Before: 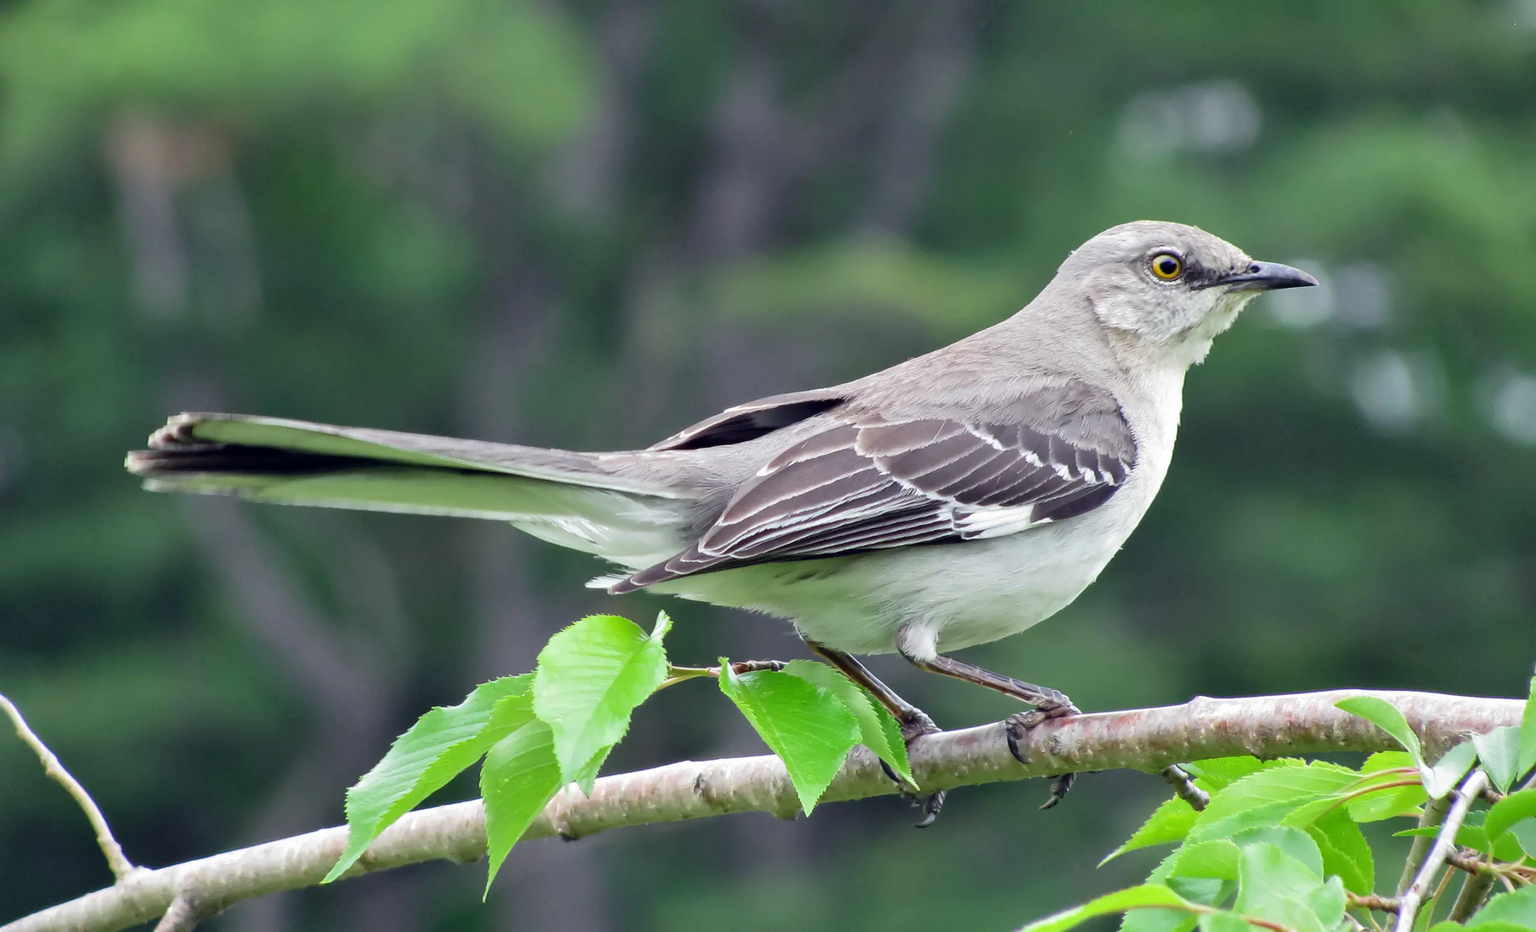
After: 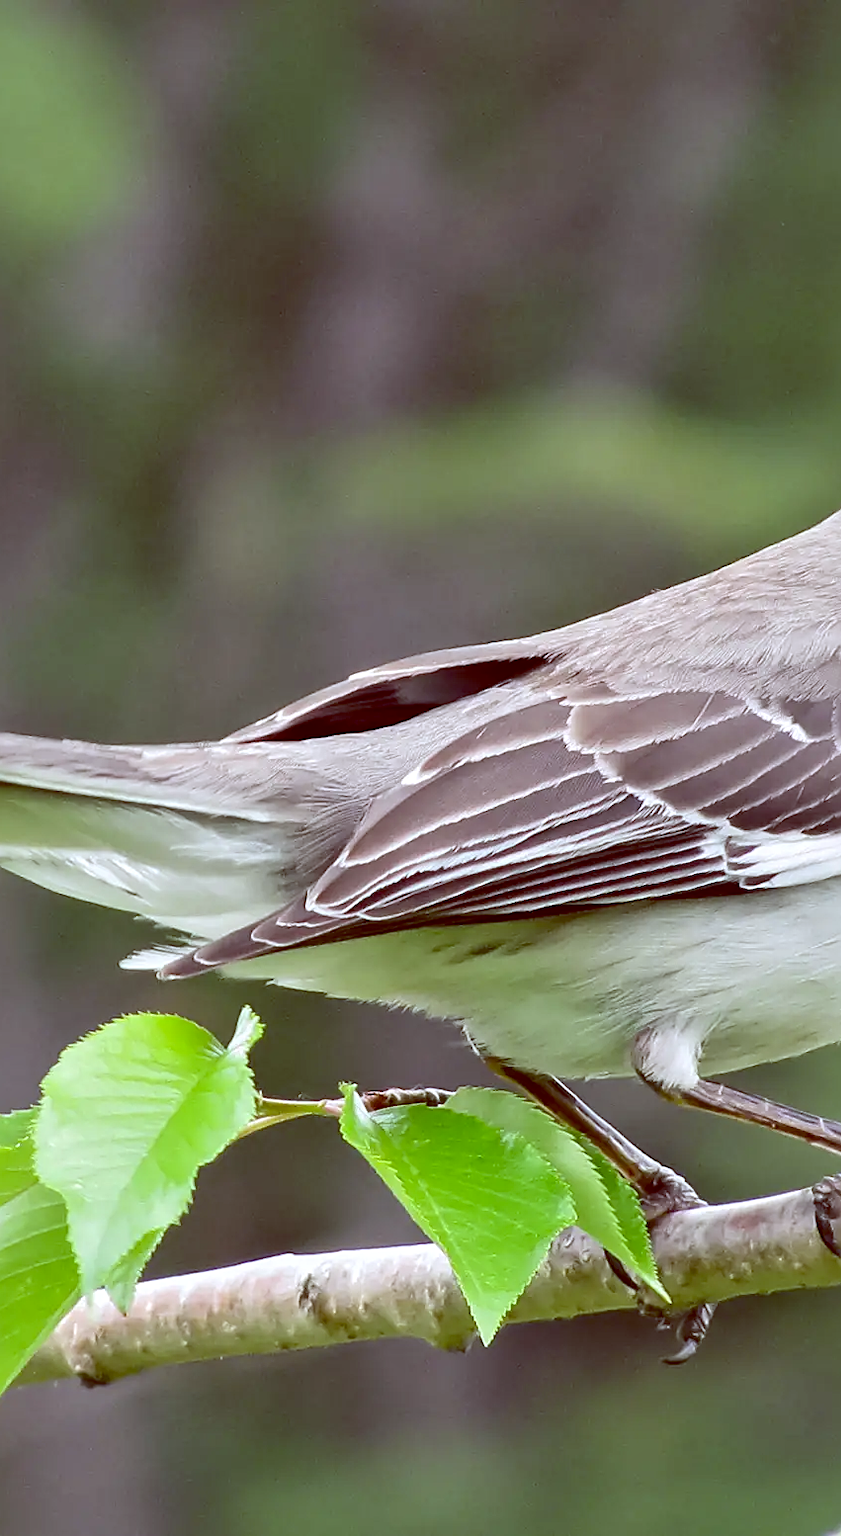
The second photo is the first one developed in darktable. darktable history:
local contrast: mode bilateral grid, contrast 30, coarseness 25, midtone range 0.2
color balance: lift [1, 1.011, 0.999, 0.989], gamma [1.109, 1.045, 1.039, 0.955], gain [0.917, 0.936, 0.952, 1.064], contrast 2.32%, contrast fulcrum 19%, output saturation 101%
sharpen: on, module defaults
crop: left 33.36%, right 33.36%
